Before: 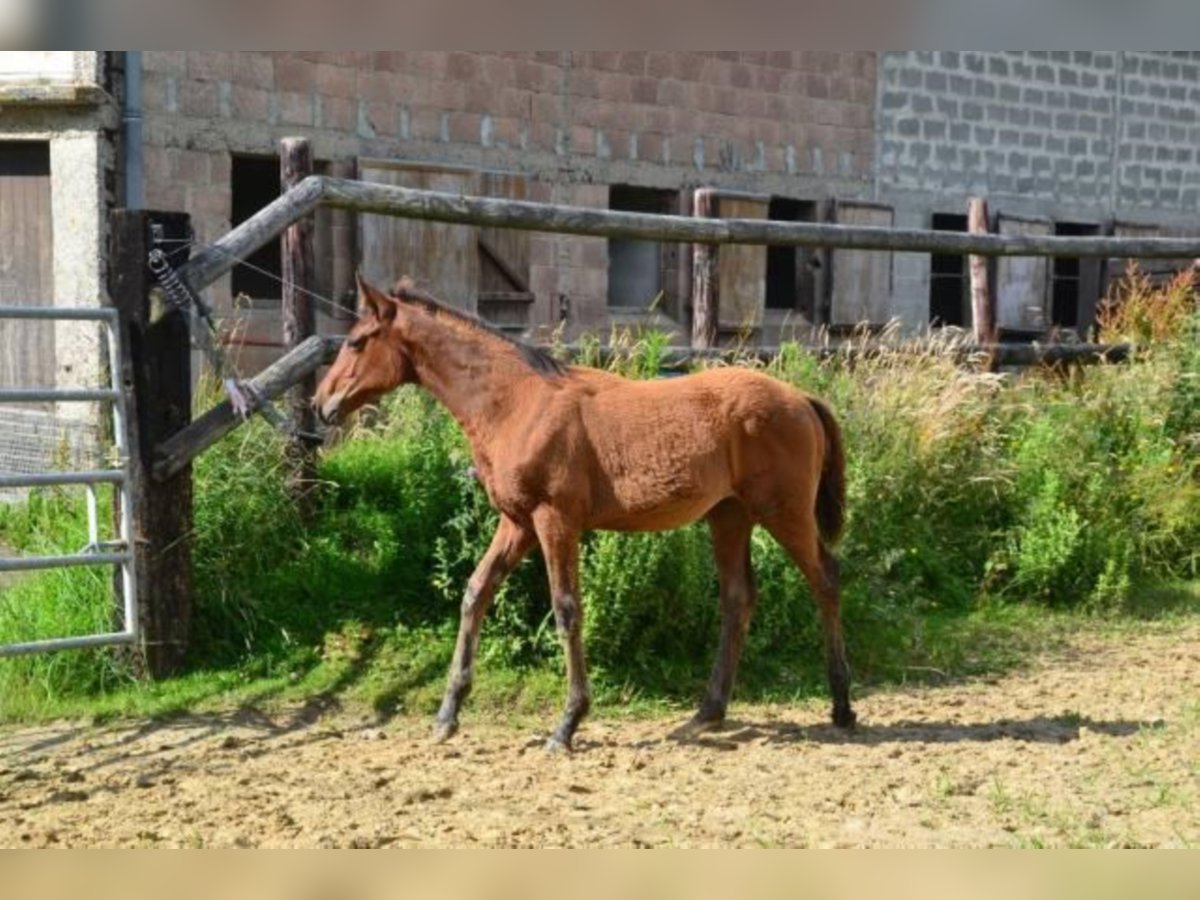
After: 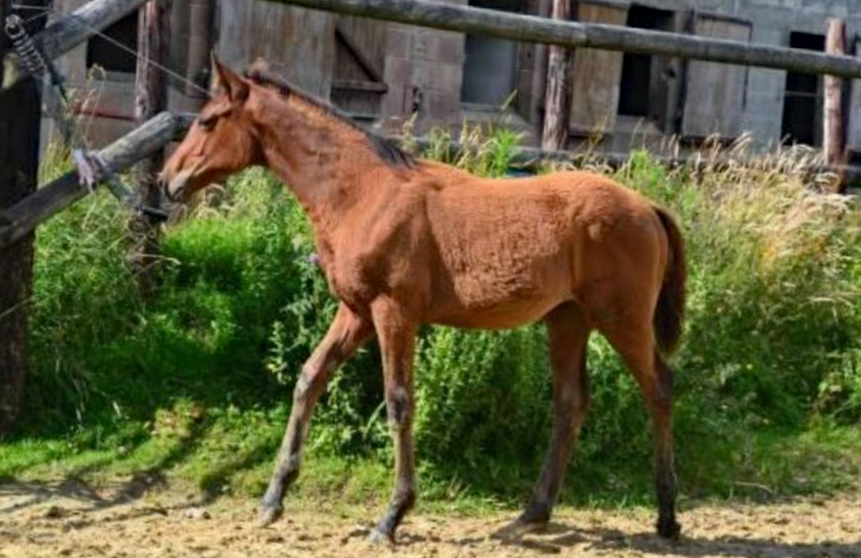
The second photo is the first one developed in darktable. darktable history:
crop and rotate: angle -3.85°, left 9.871%, top 20.466%, right 12.064%, bottom 12.117%
haze removal: adaptive false
